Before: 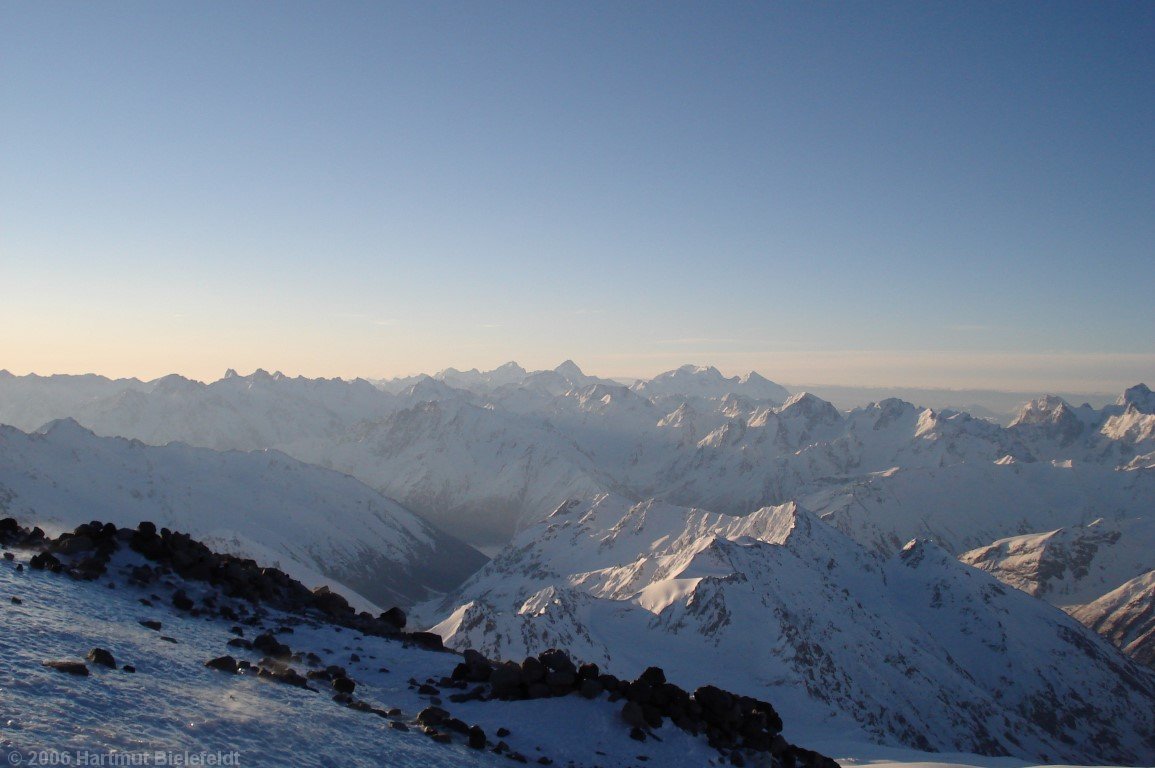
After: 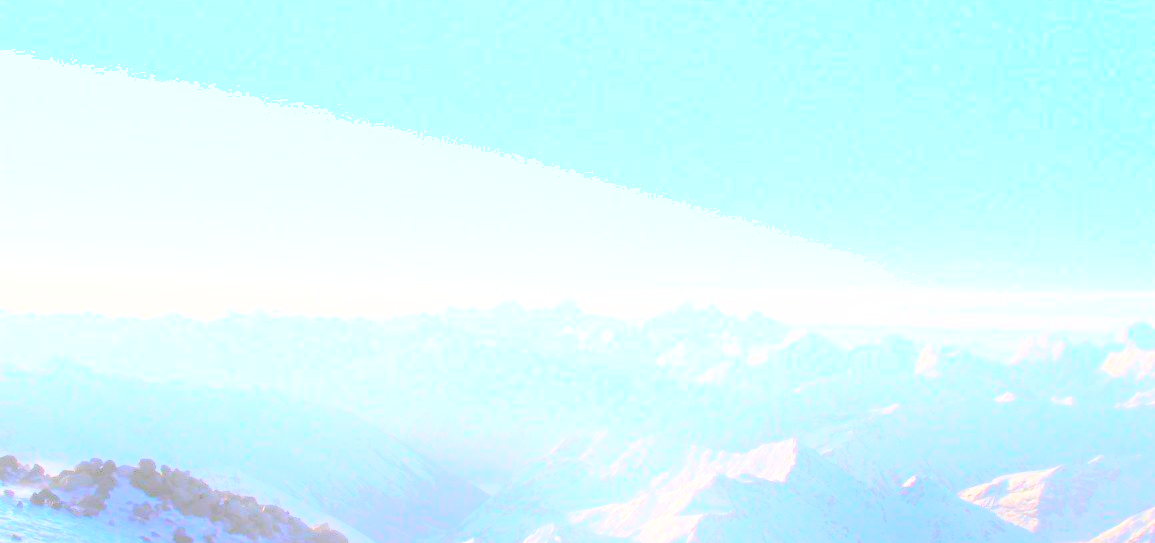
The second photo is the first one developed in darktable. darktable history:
contrast brightness saturation: brightness 1
exposure: exposure 1.223 EV, compensate highlight preservation false
tone curve: curves: ch0 [(0, 0) (0.003, 0) (0.011, 0) (0.025, 0) (0.044, 0.006) (0.069, 0.024) (0.1, 0.038) (0.136, 0.052) (0.177, 0.08) (0.224, 0.112) (0.277, 0.145) (0.335, 0.206) (0.399, 0.284) (0.468, 0.372) (0.543, 0.477) (0.623, 0.593) (0.709, 0.717) (0.801, 0.815) (0.898, 0.92) (1, 1)], preserve colors none
crop and rotate: top 8.293%, bottom 20.996%
white balance: red 0.954, blue 1.079
bloom: threshold 82.5%, strength 16.25%
color zones: curves: ch1 [(0.25, 0.5) (0.747, 0.71)]
shadows and highlights: on, module defaults
